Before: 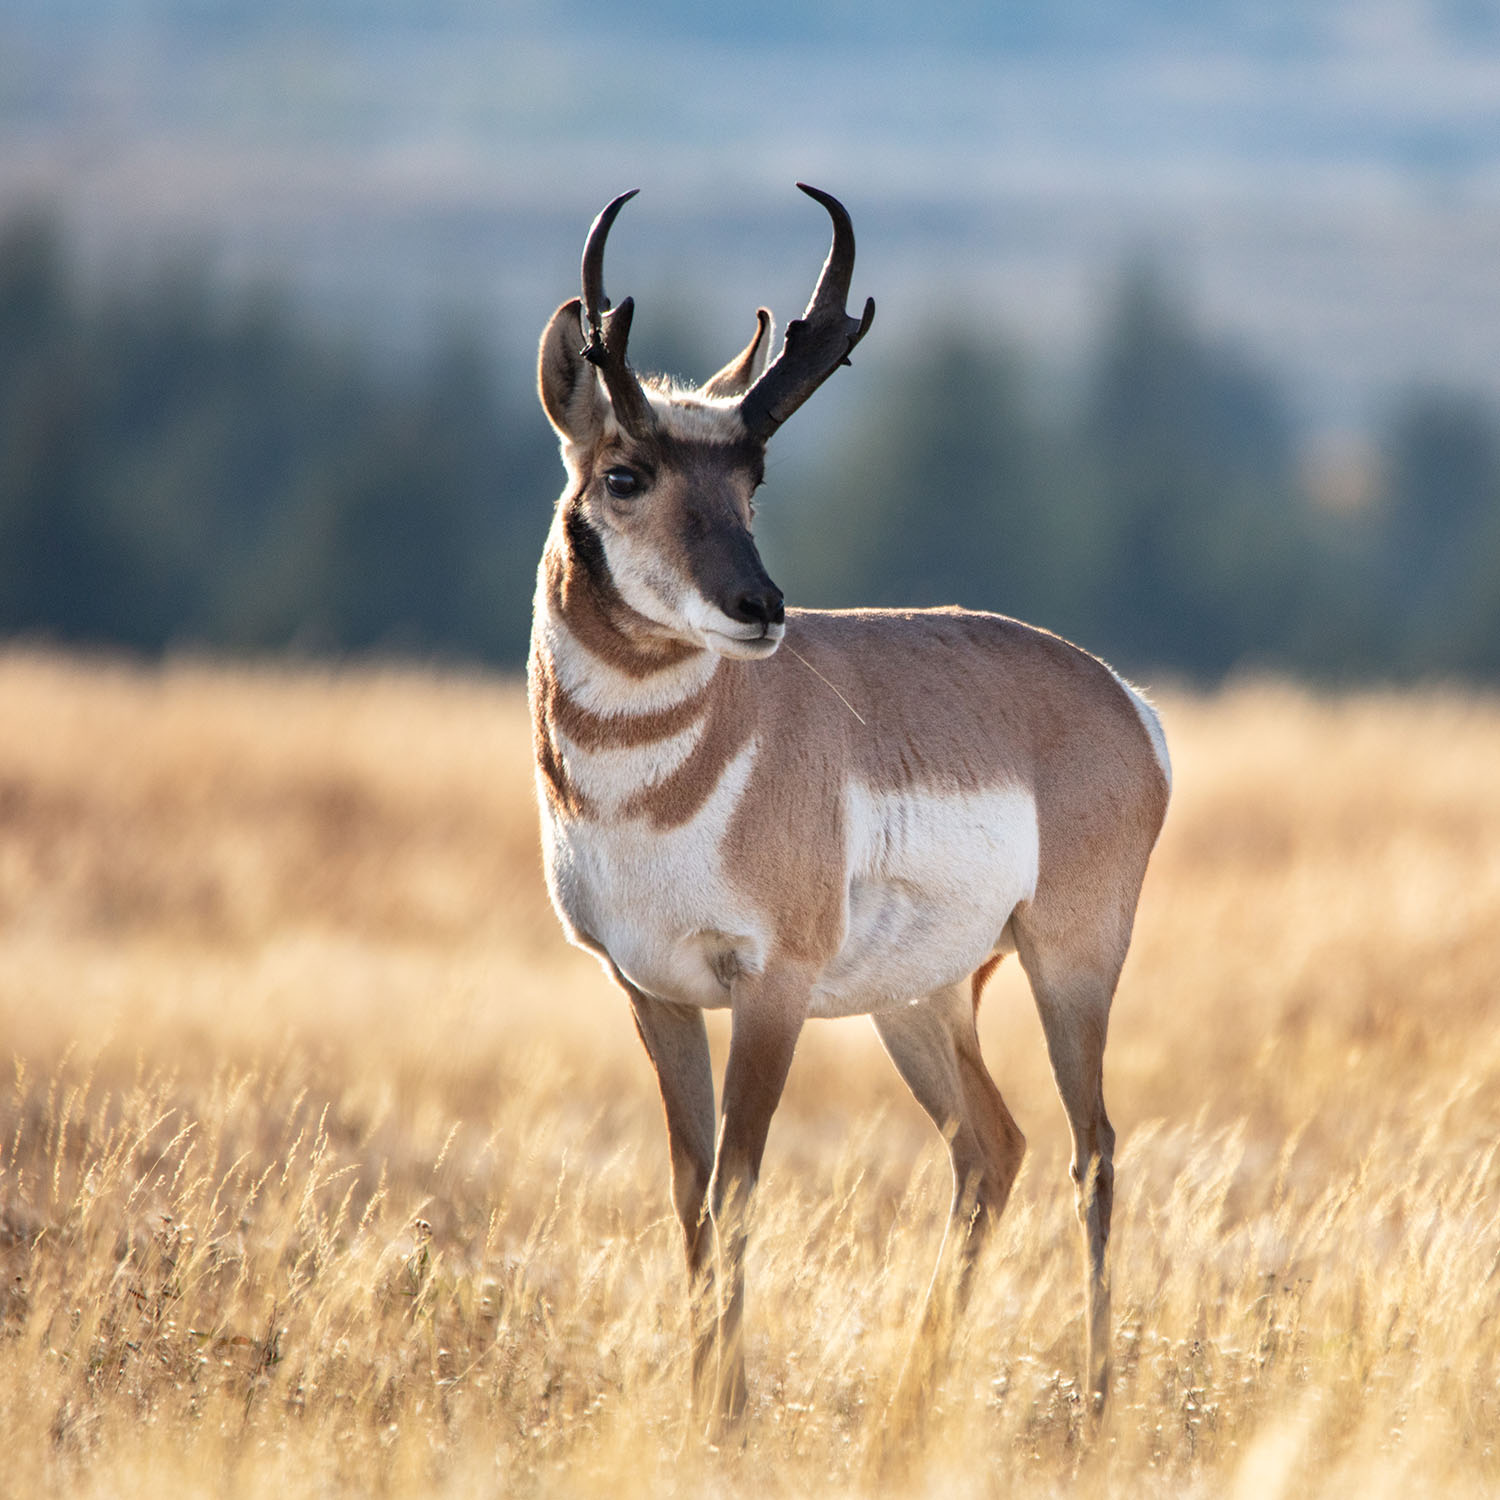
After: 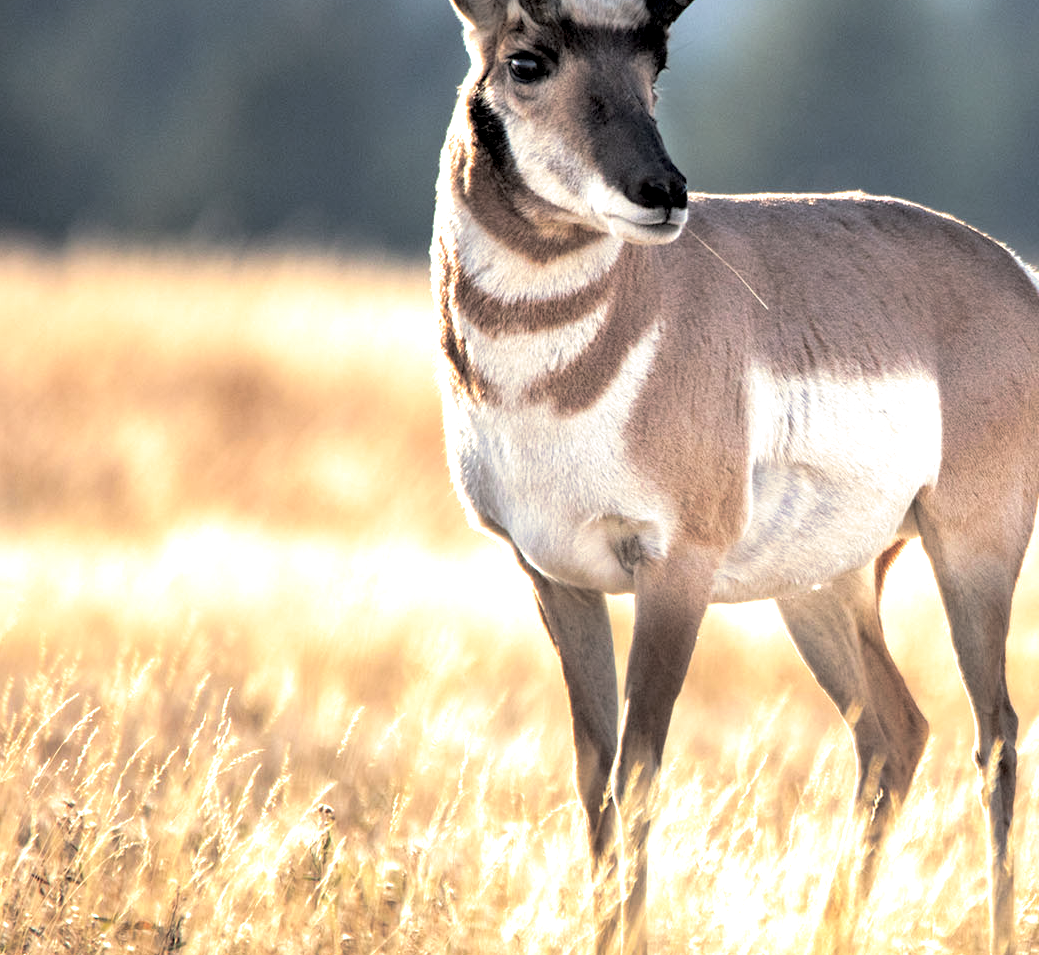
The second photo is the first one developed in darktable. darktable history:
split-toning: shadows › hue 43.2°, shadows › saturation 0, highlights › hue 50.4°, highlights › saturation 1
crop: left 6.488%, top 27.668%, right 24.183%, bottom 8.656%
exposure: black level correction 0.012, exposure 0.7 EV, compensate exposure bias true, compensate highlight preservation false
